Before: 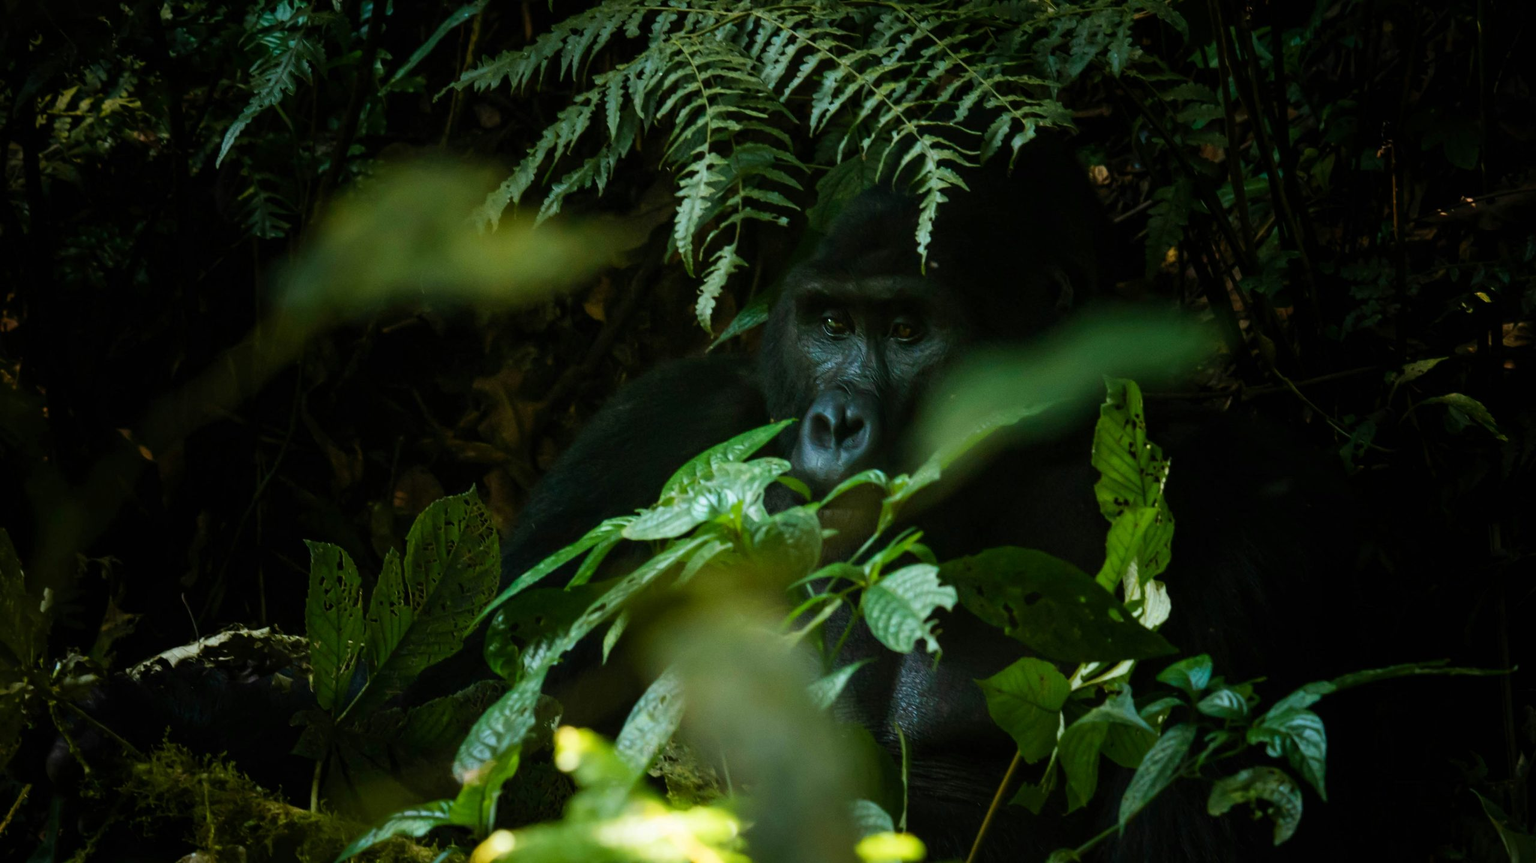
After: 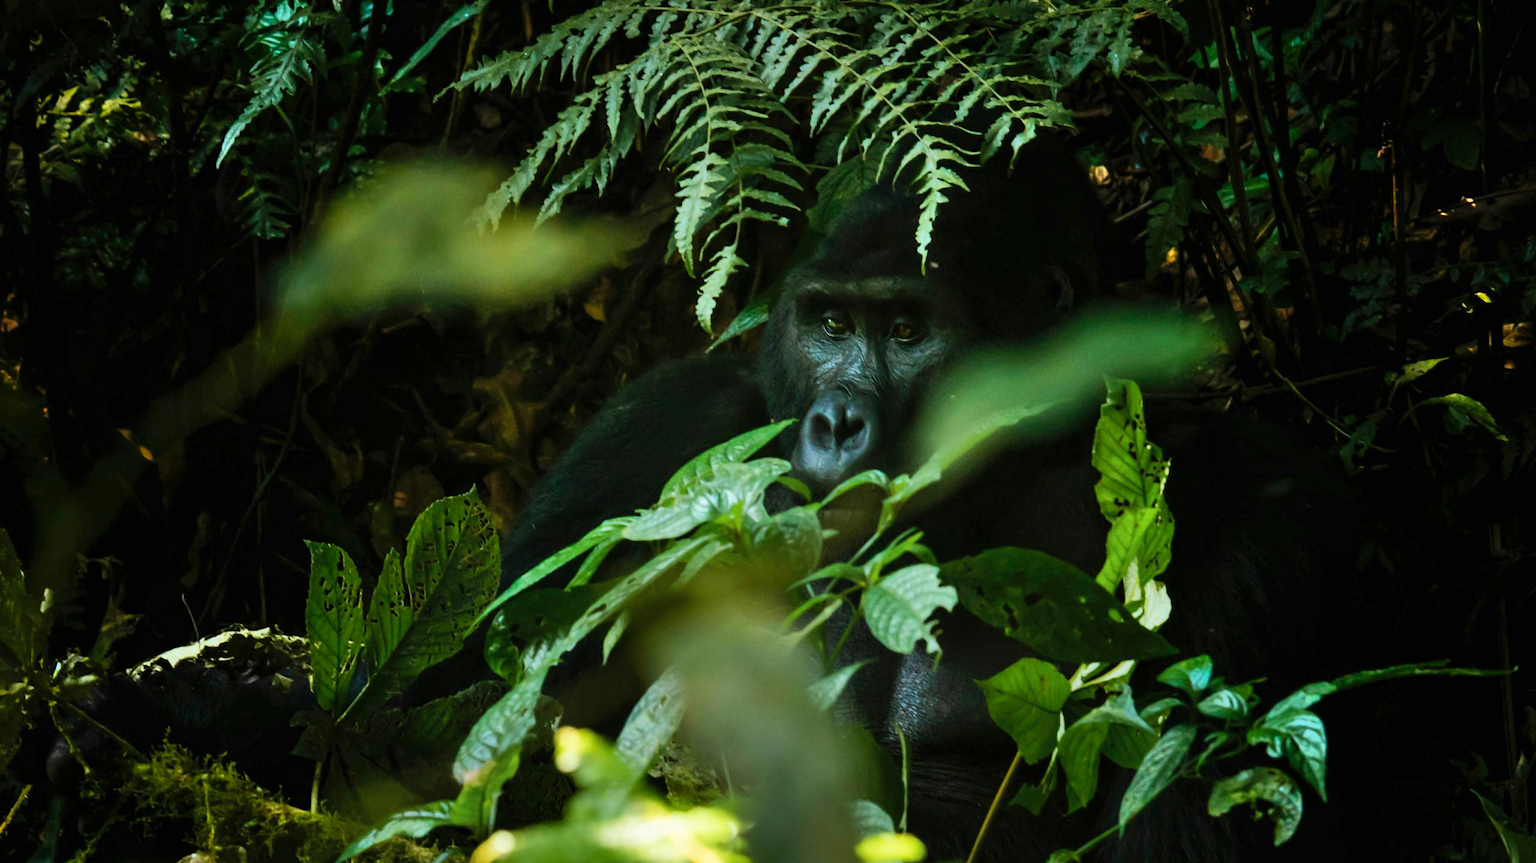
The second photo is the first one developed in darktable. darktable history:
shadows and highlights: shadows 49.26, highlights -41.45, highlights color adjustment 89.02%, soften with gaussian
